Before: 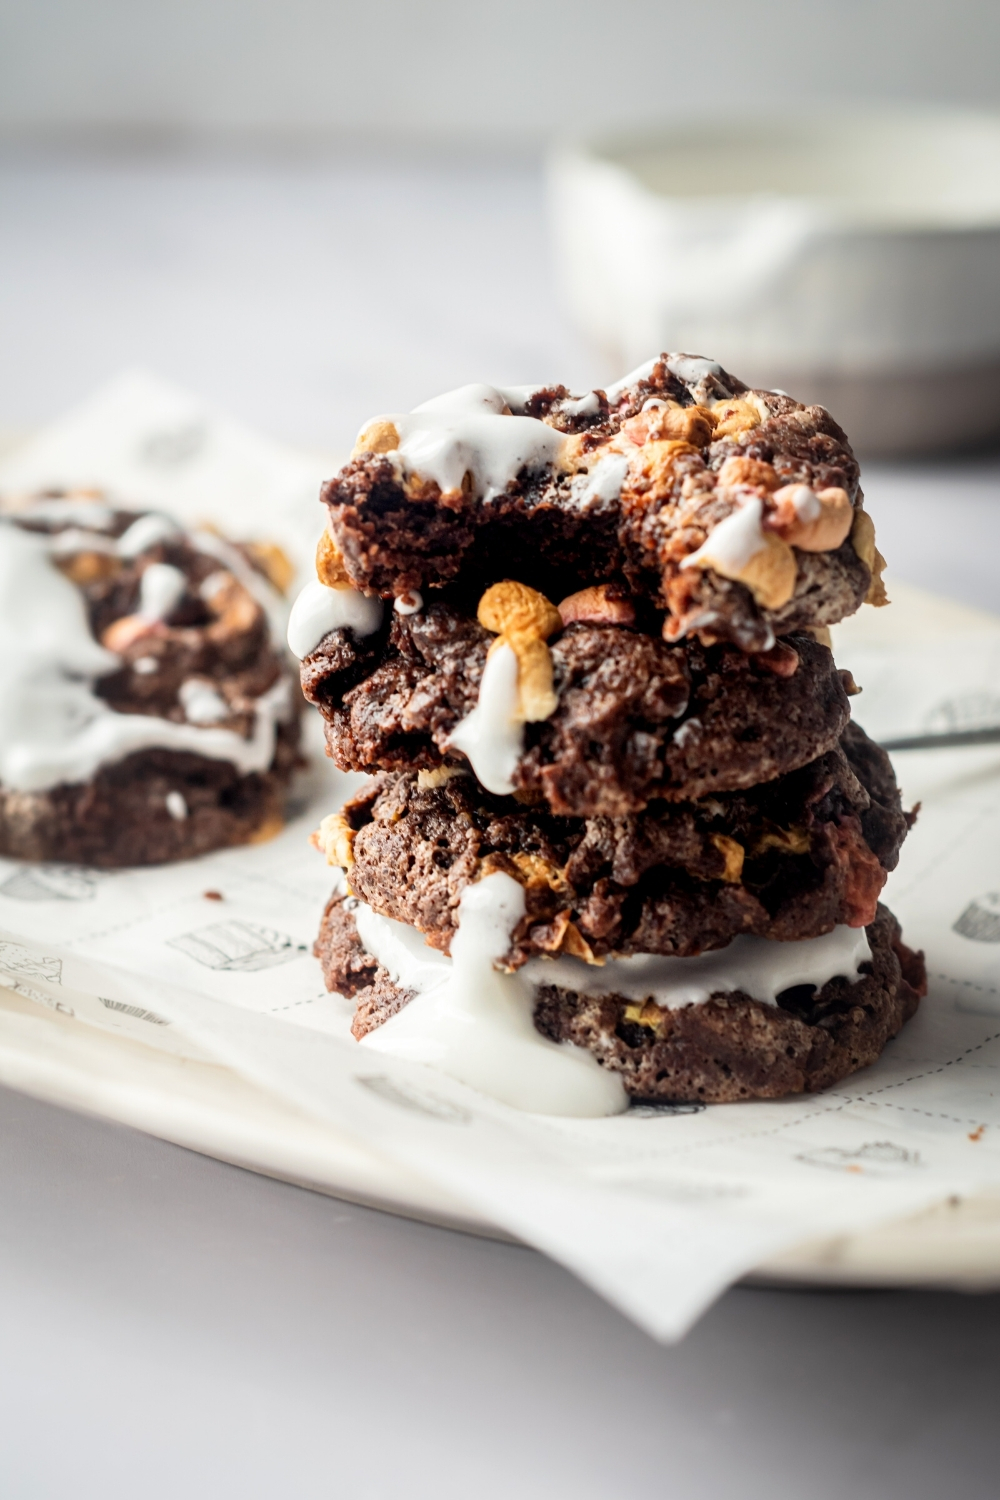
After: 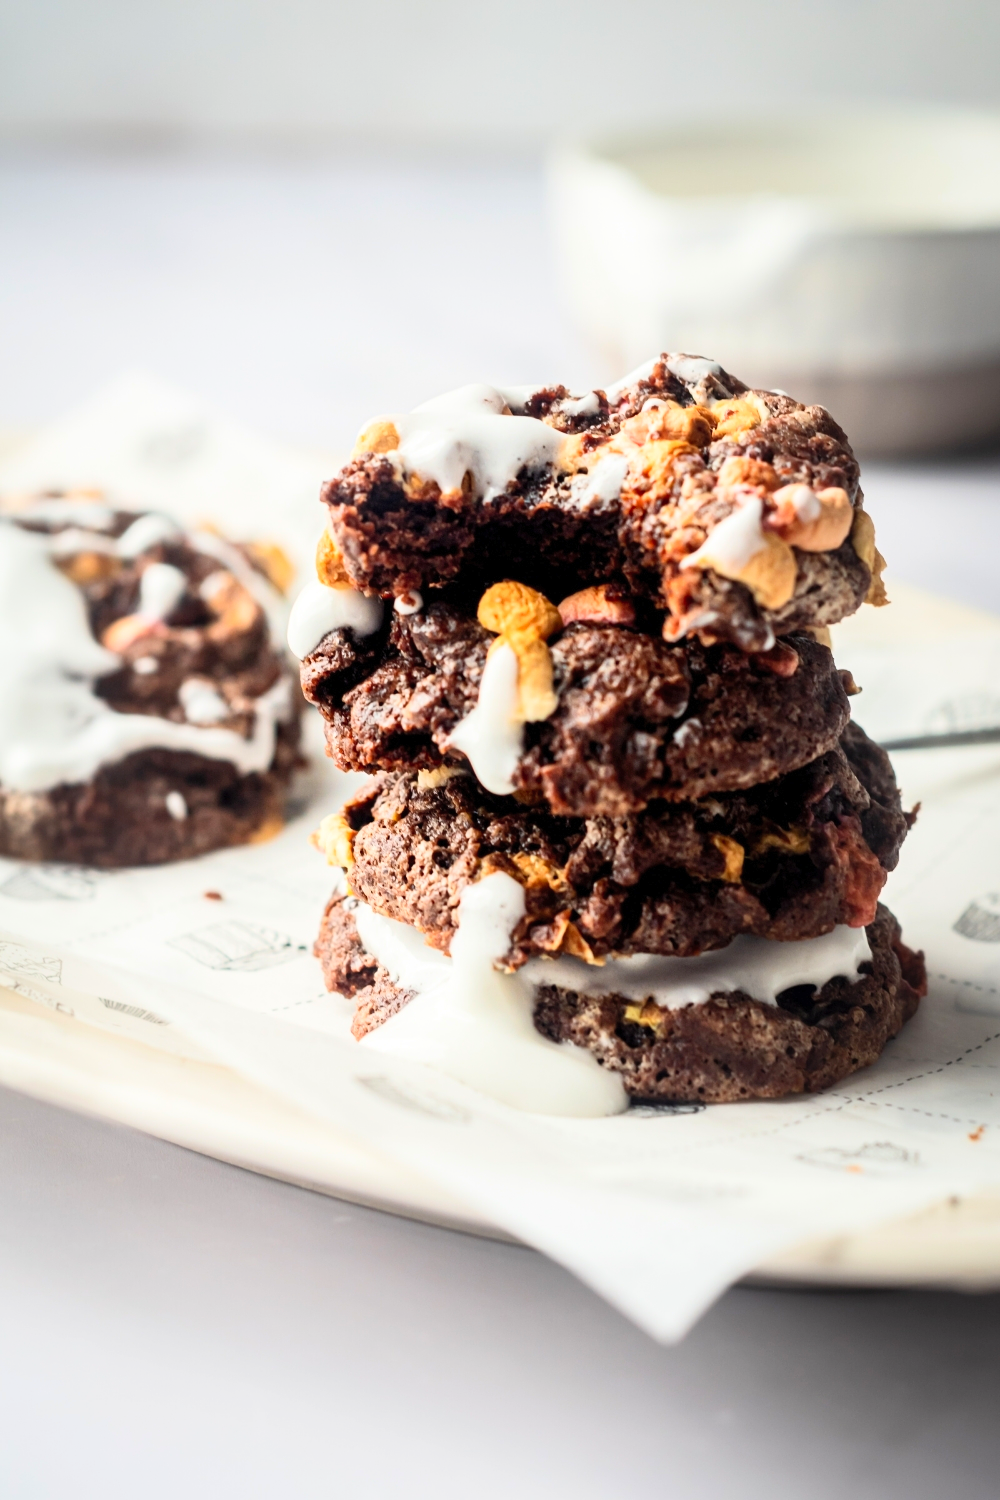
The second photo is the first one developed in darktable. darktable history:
contrast brightness saturation: contrast 0.197, brightness 0.165, saturation 0.223
